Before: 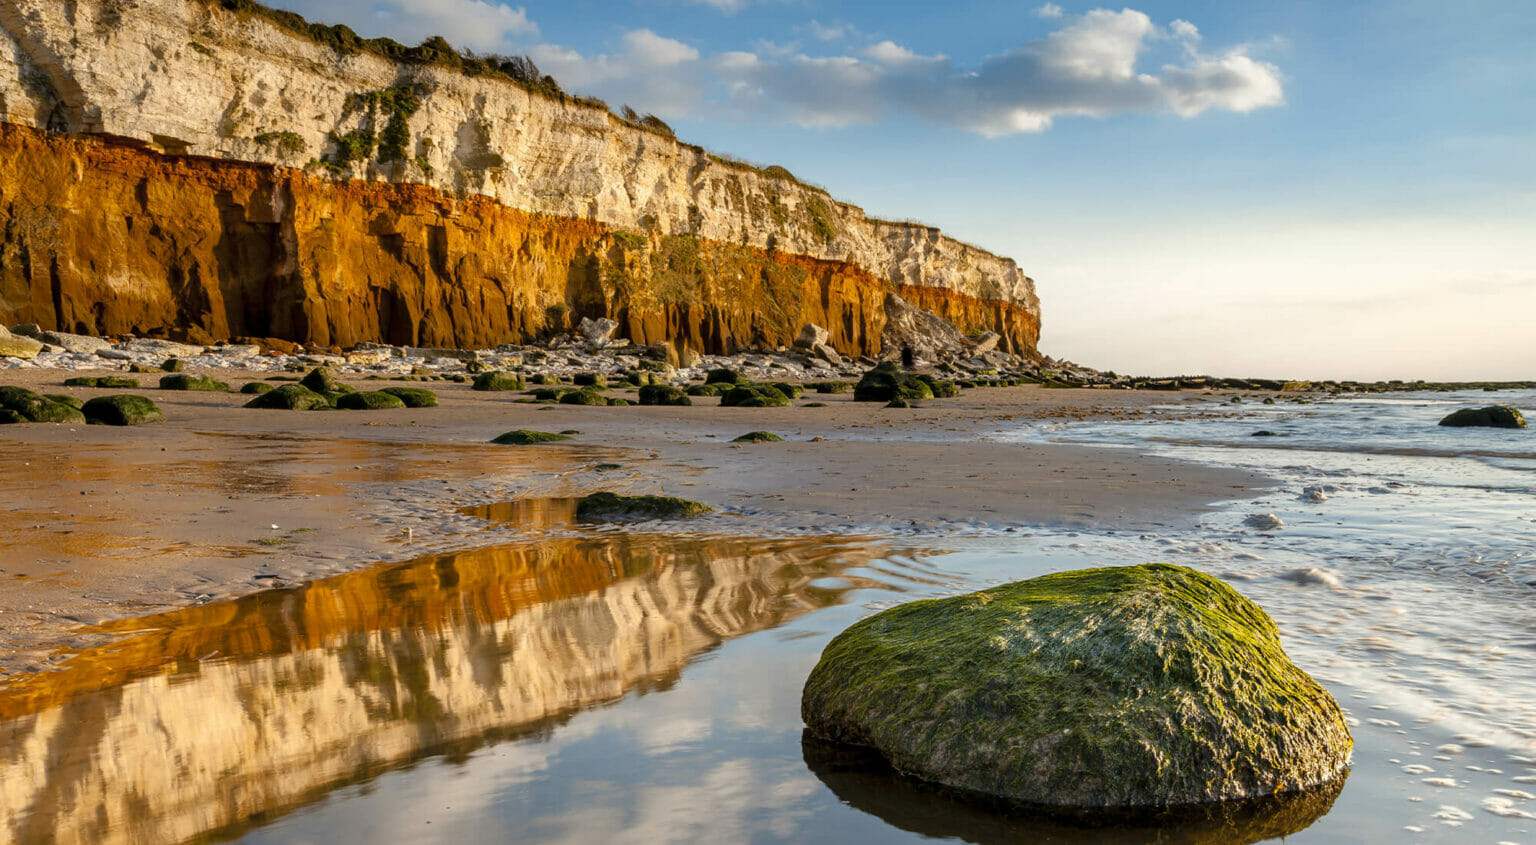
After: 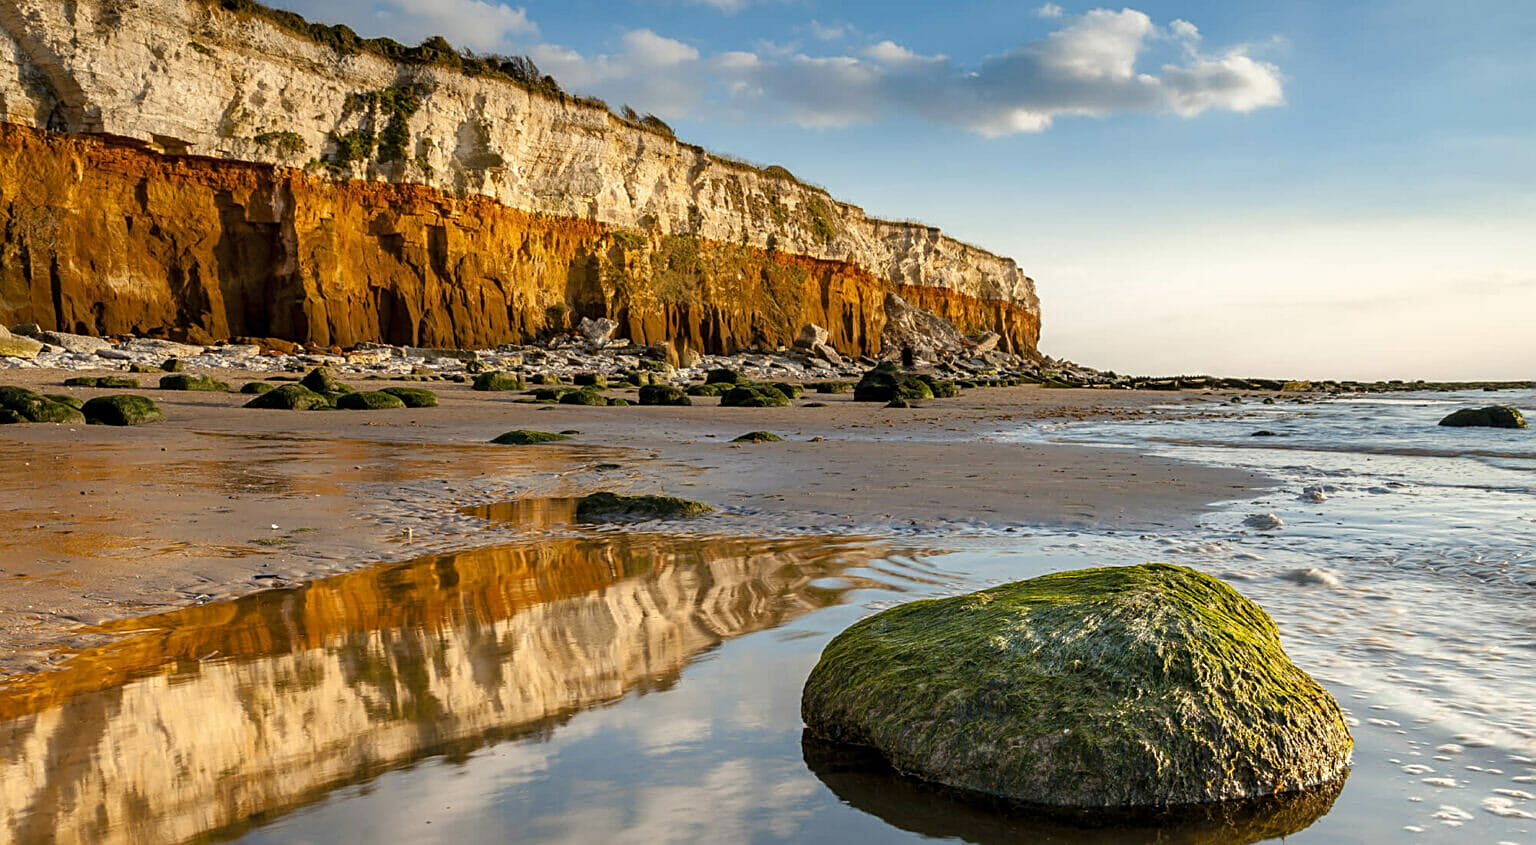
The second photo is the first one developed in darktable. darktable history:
tone curve: curves: ch0 [(0, 0) (0.003, 0.003) (0.011, 0.011) (0.025, 0.025) (0.044, 0.044) (0.069, 0.069) (0.1, 0.099) (0.136, 0.135) (0.177, 0.176) (0.224, 0.223) (0.277, 0.275) (0.335, 0.333) (0.399, 0.396) (0.468, 0.465) (0.543, 0.541) (0.623, 0.622) (0.709, 0.708) (0.801, 0.8) (0.898, 0.897) (1, 1)], preserve colors none
sharpen: on, module defaults
white balance: red 1, blue 1
